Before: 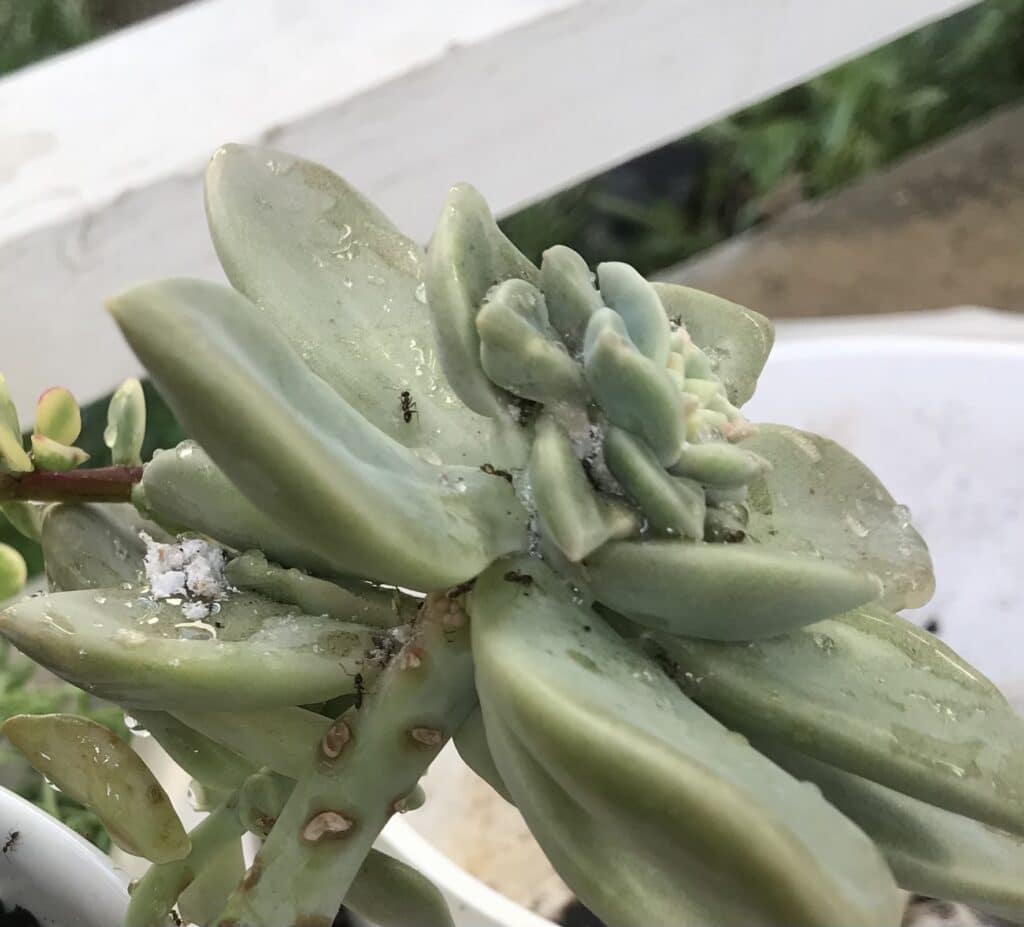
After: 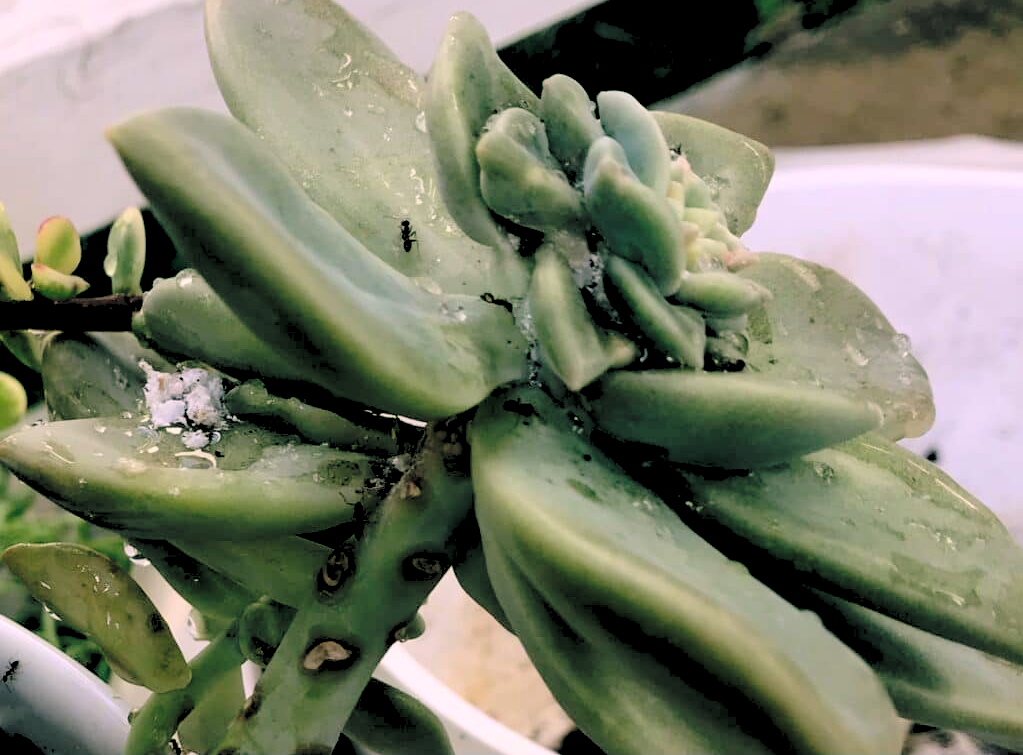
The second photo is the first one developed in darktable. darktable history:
rgb levels: levels [[0.027, 0.429, 0.996], [0, 0.5, 1], [0, 0.5, 1]]
base curve: curves: ch0 [(0, 0) (0.073, 0.04) (0.157, 0.139) (0.492, 0.492) (0.758, 0.758) (1, 1)], preserve colors none
color balance: lift [1.016, 0.983, 1, 1.017], gamma [0.78, 1.018, 1.043, 0.957], gain [0.786, 1.063, 0.937, 1.017], input saturation 118.26%, contrast 13.43%, contrast fulcrum 21.62%, output saturation 82.76%
crop and rotate: top 18.507%
